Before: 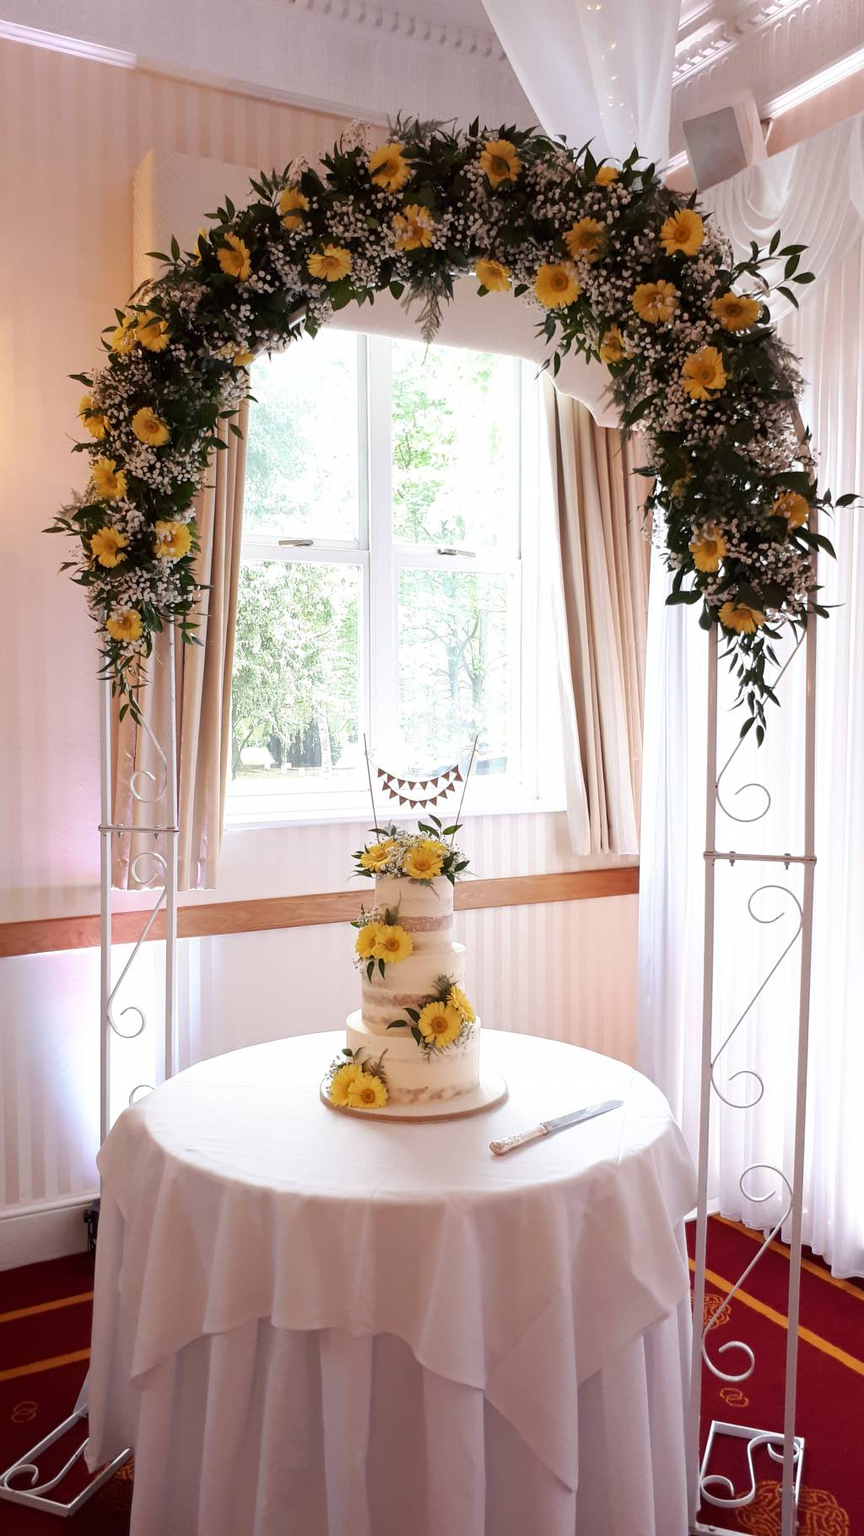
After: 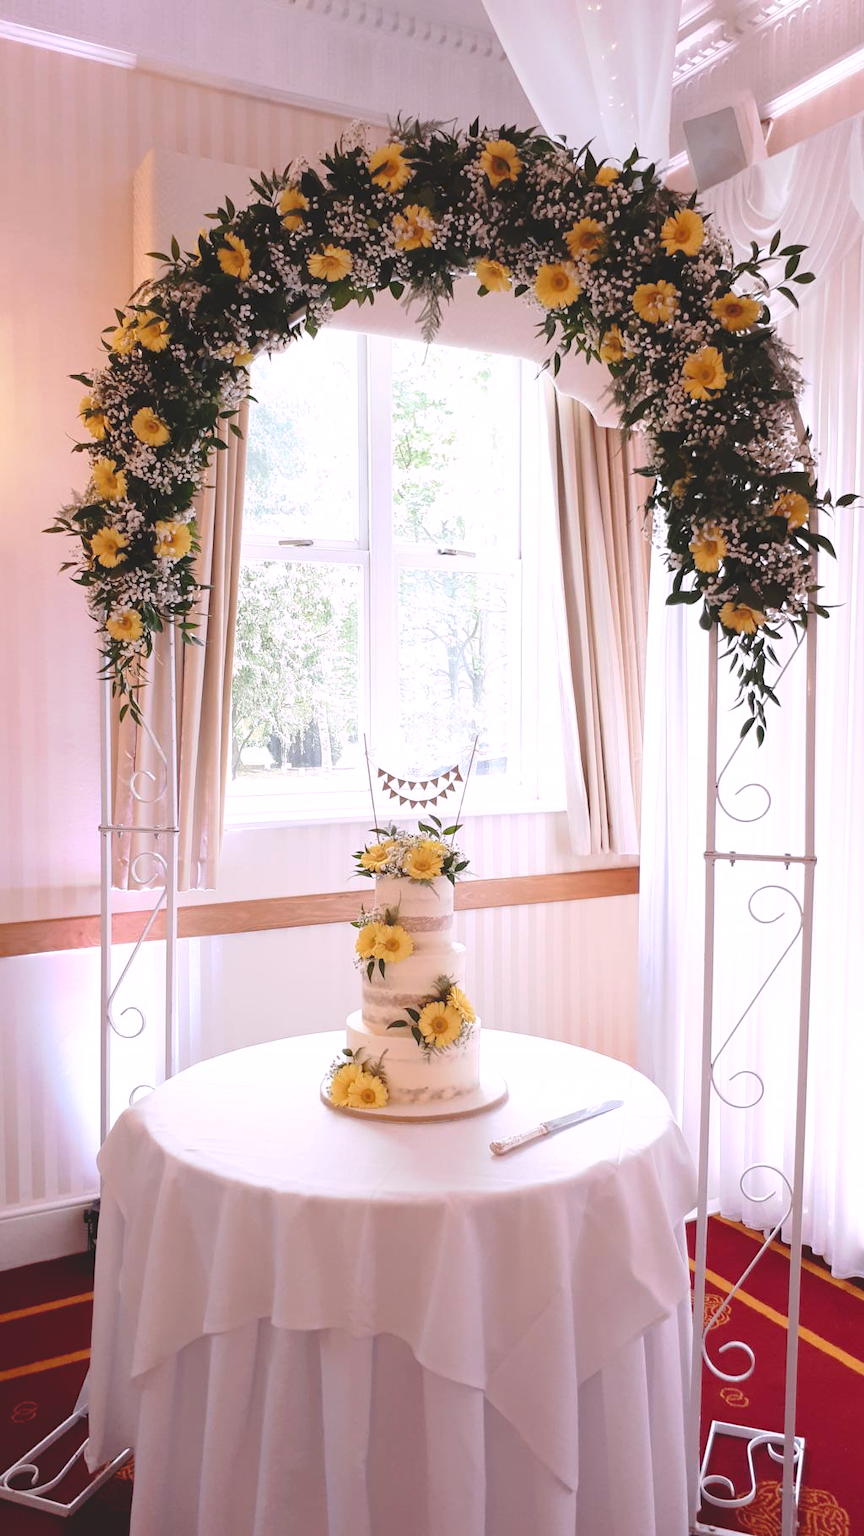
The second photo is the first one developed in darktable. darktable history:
tone curve: curves: ch0 [(0, 0) (0.003, 0.128) (0.011, 0.133) (0.025, 0.133) (0.044, 0.141) (0.069, 0.152) (0.1, 0.169) (0.136, 0.201) (0.177, 0.239) (0.224, 0.294) (0.277, 0.358) (0.335, 0.428) (0.399, 0.488) (0.468, 0.55) (0.543, 0.611) (0.623, 0.678) (0.709, 0.755) (0.801, 0.843) (0.898, 0.91) (1, 1)], preserve colors none
white balance: red 1.05, blue 1.072
